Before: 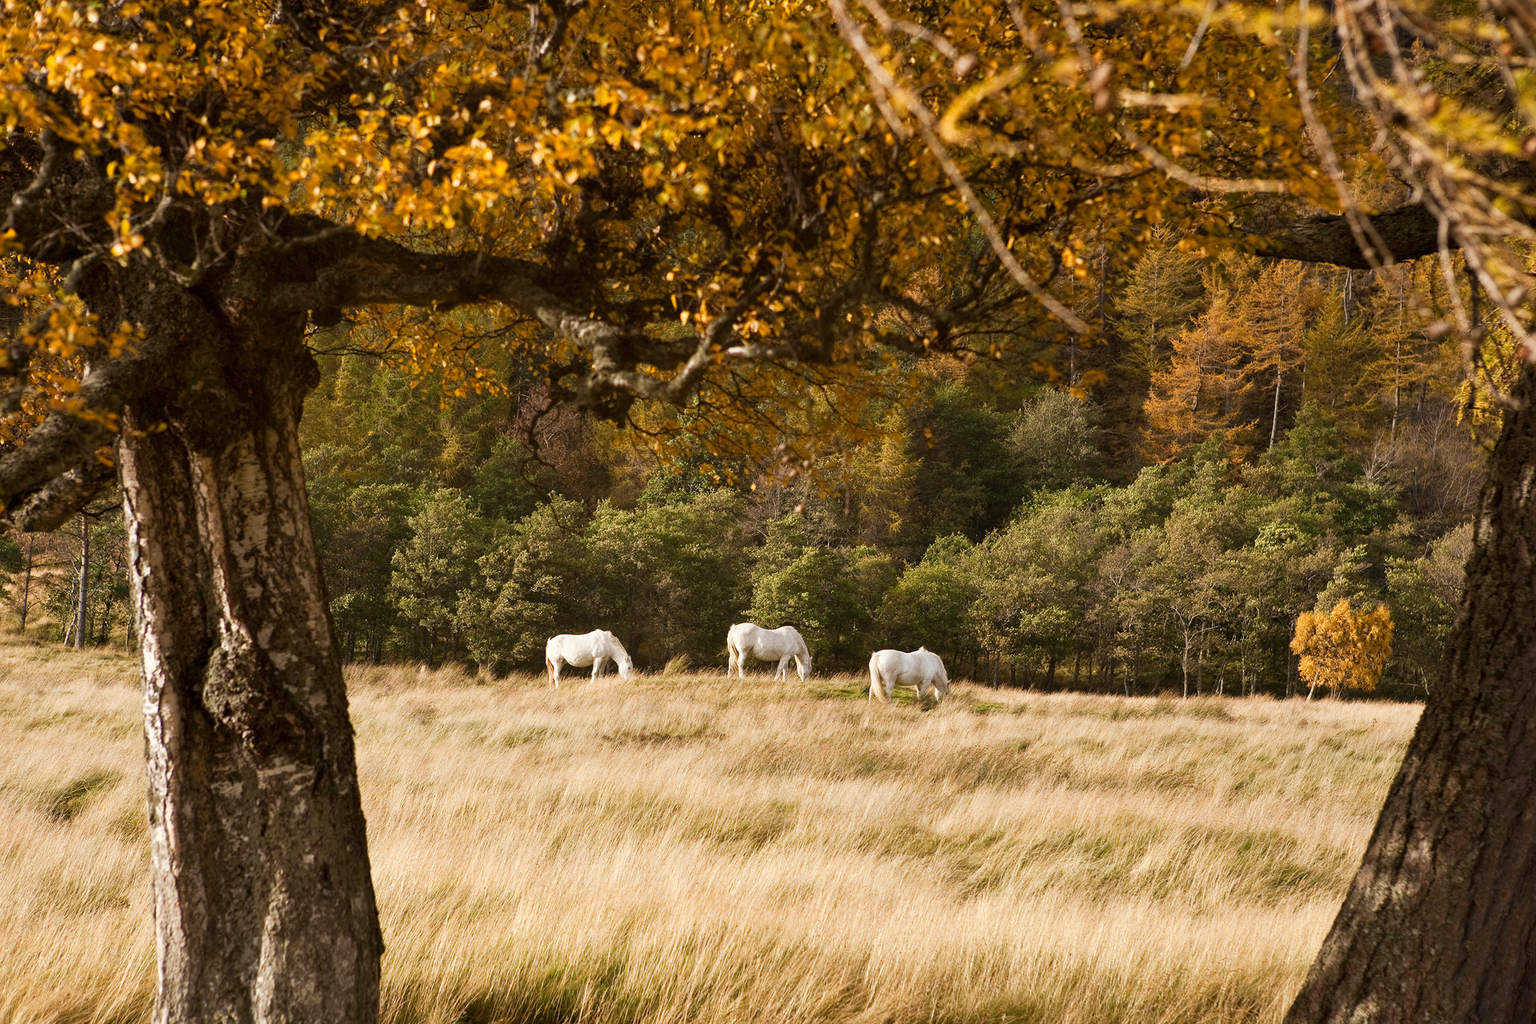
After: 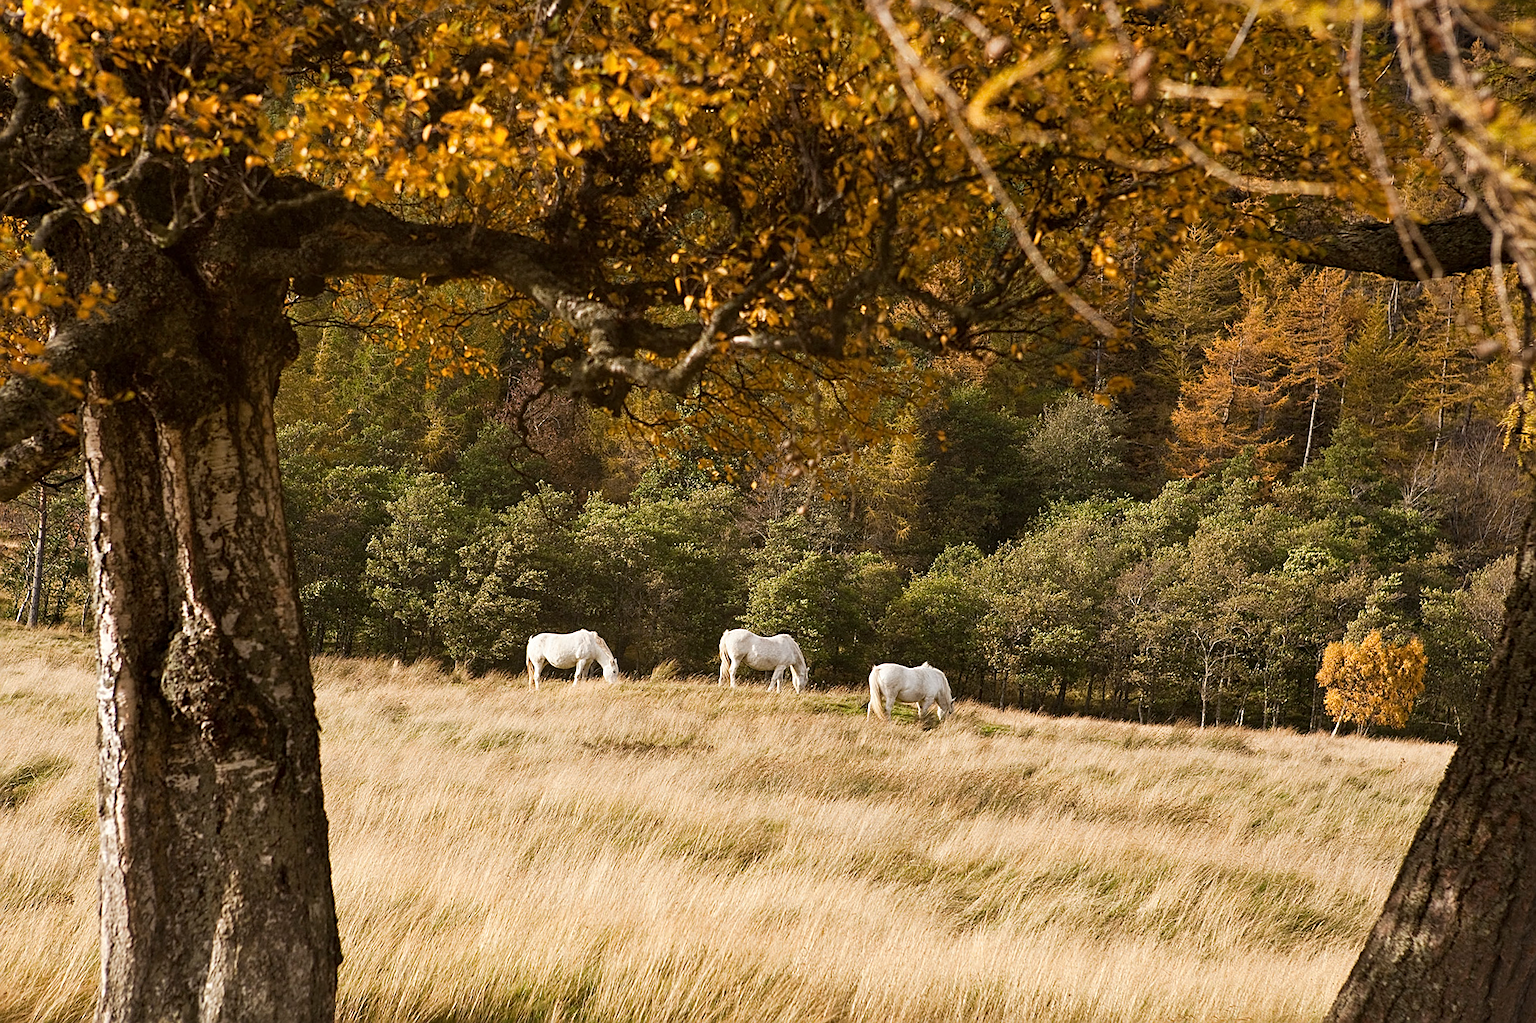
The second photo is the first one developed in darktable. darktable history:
crop and rotate: angle -2.38°
sharpen: amount 0.75
